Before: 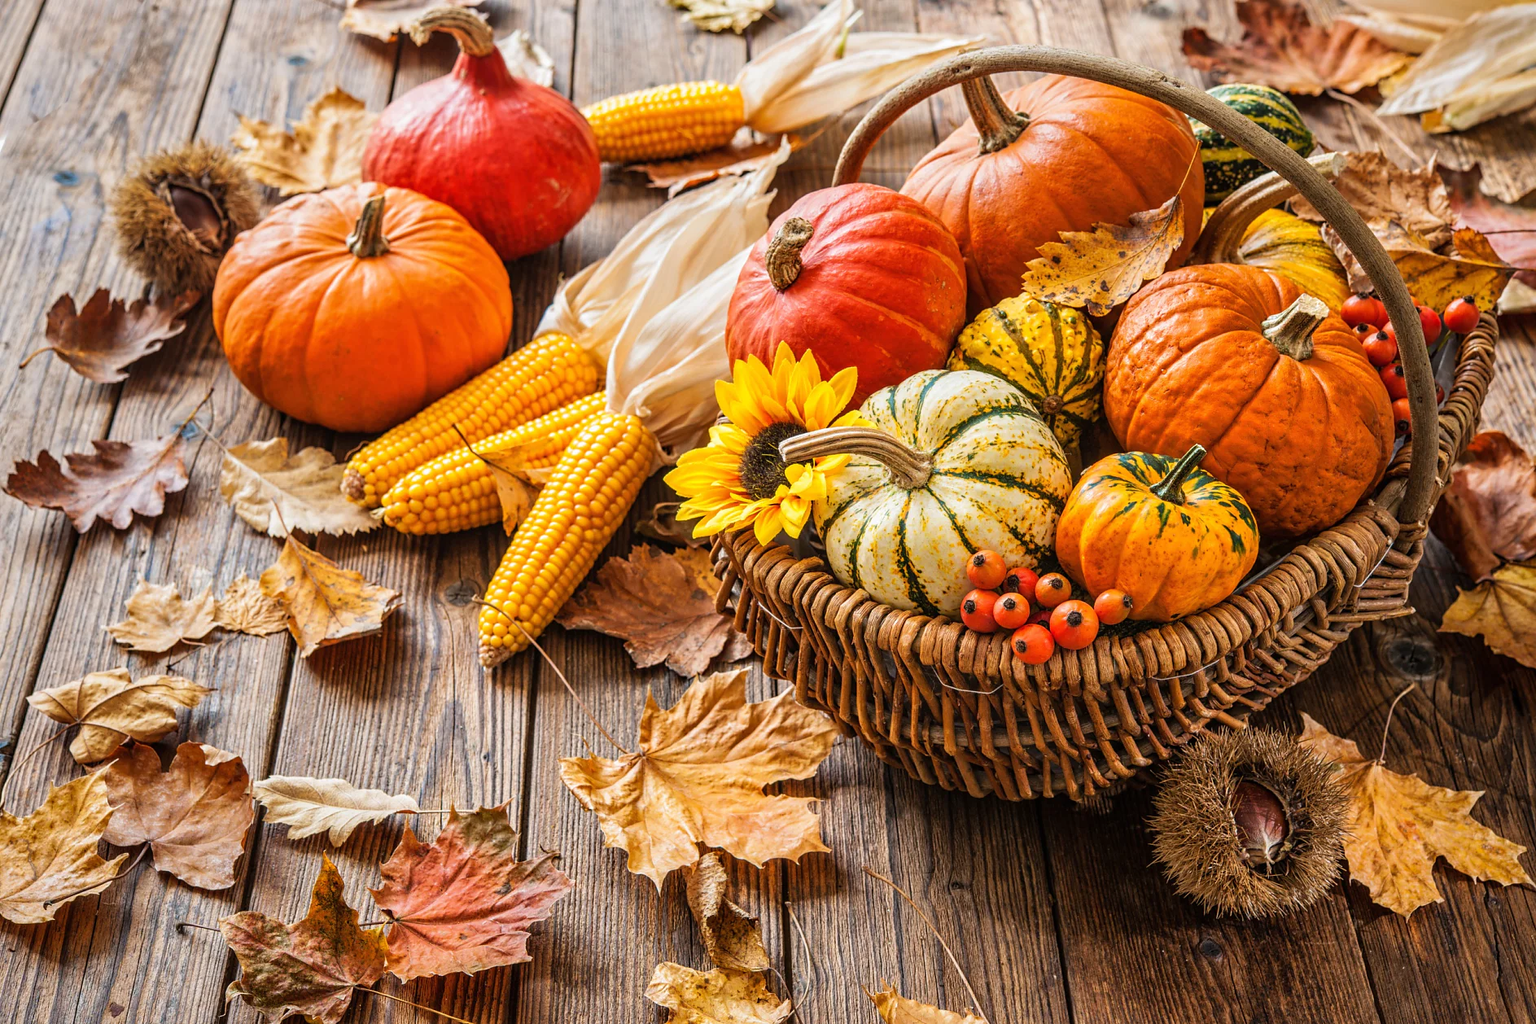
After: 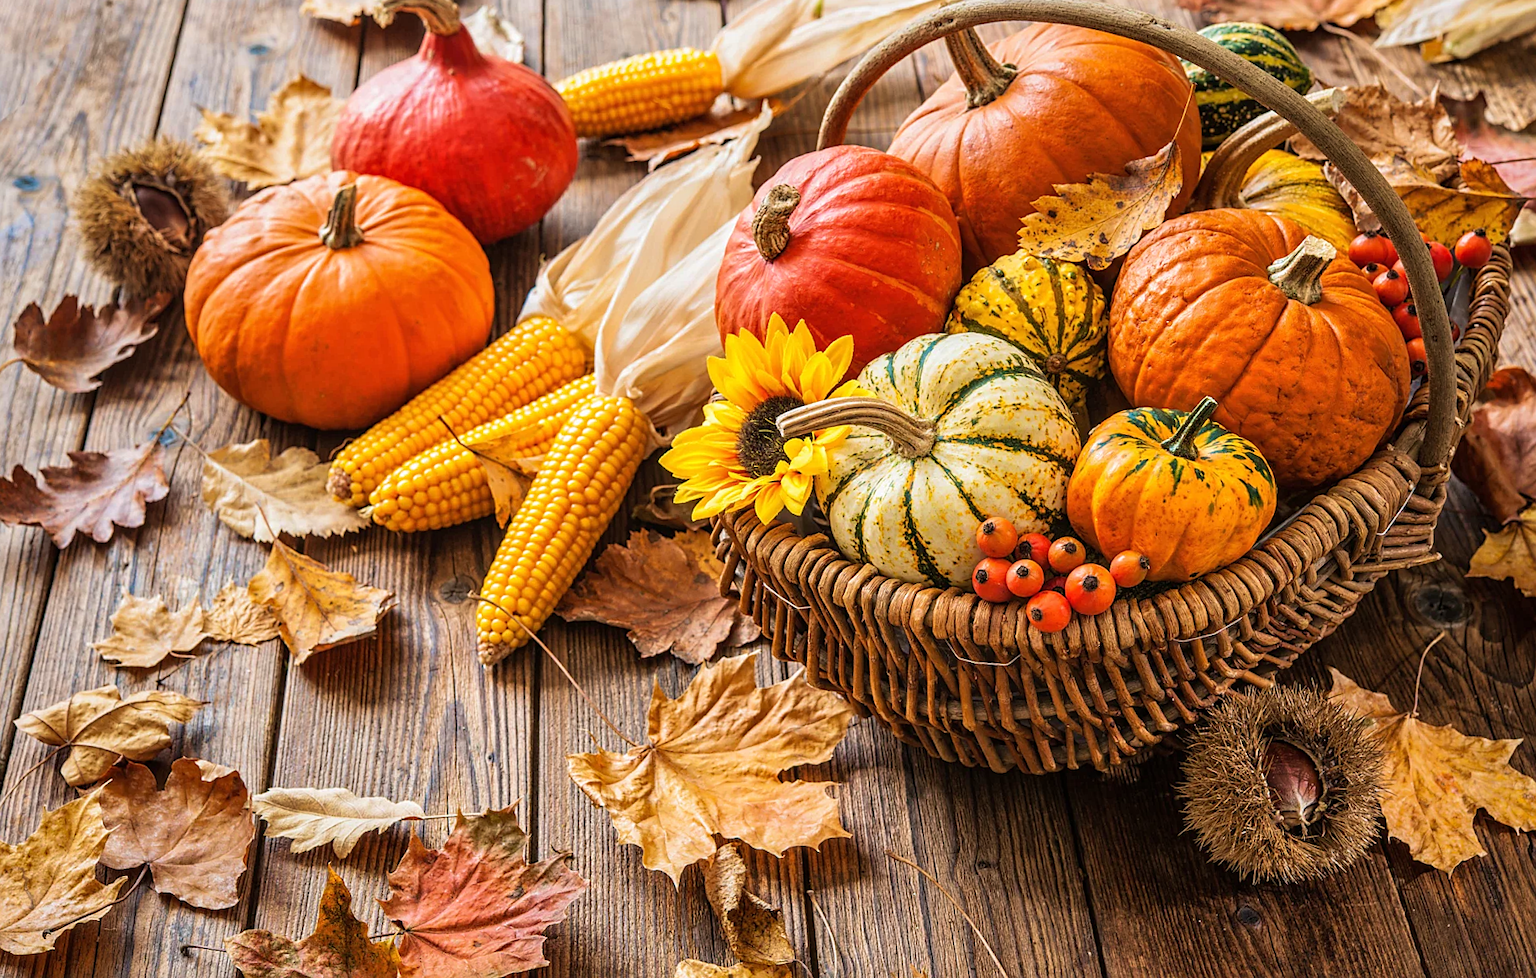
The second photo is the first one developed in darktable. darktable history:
velvia: on, module defaults
sharpen: radius 1.272, amount 0.305, threshold 0
rotate and perspective: rotation -3°, crop left 0.031, crop right 0.968, crop top 0.07, crop bottom 0.93
